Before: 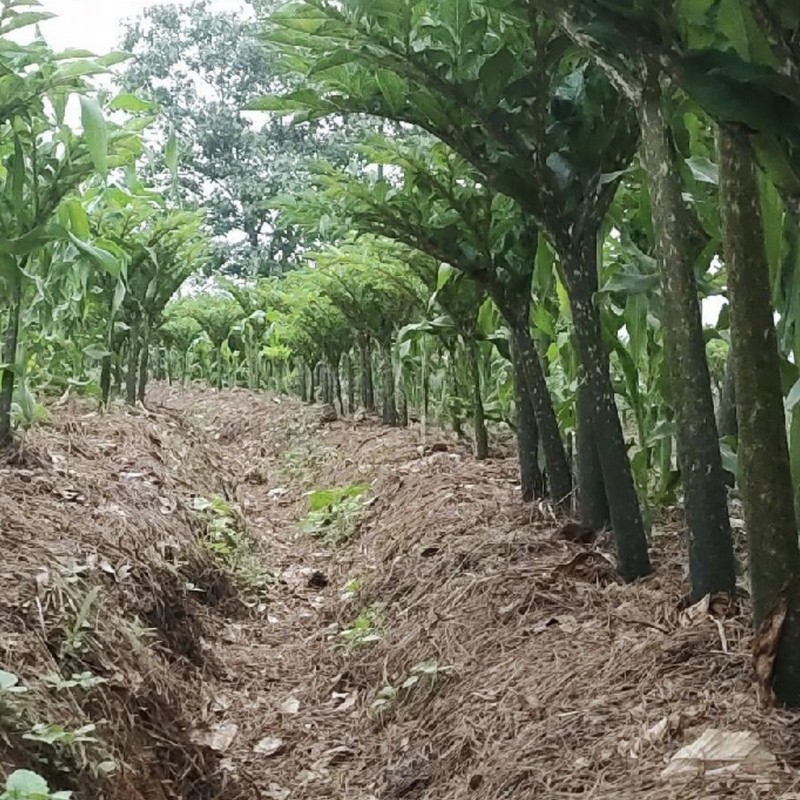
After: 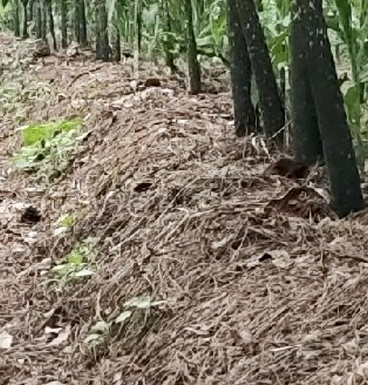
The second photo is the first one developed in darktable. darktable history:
crop: left 35.892%, top 45.706%, right 18.076%, bottom 6.134%
contrast brightness saturation: contrast 0.146, brightness 0.046
local contrast: mode bilateral grid, contrast 21, coarseness 51, detail 140%, midtone range 0.2
haze removal: compatibility mode true, adaptive false
